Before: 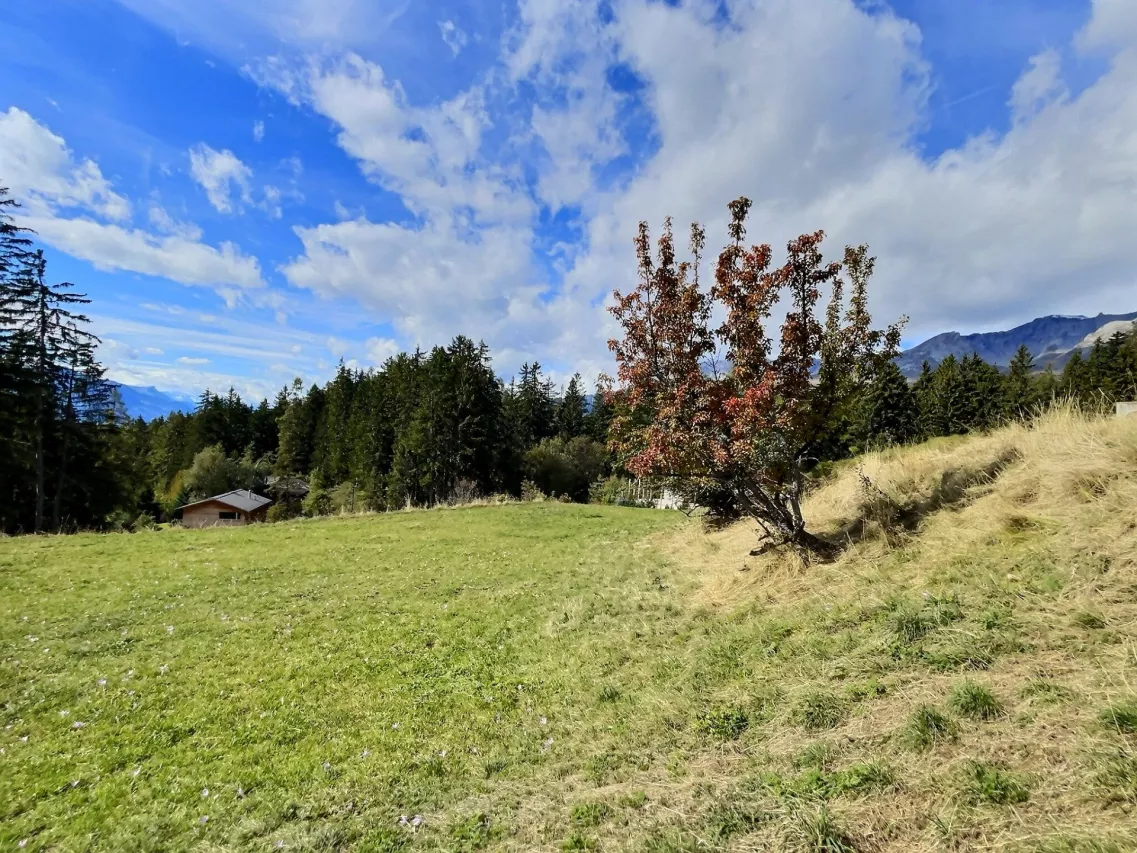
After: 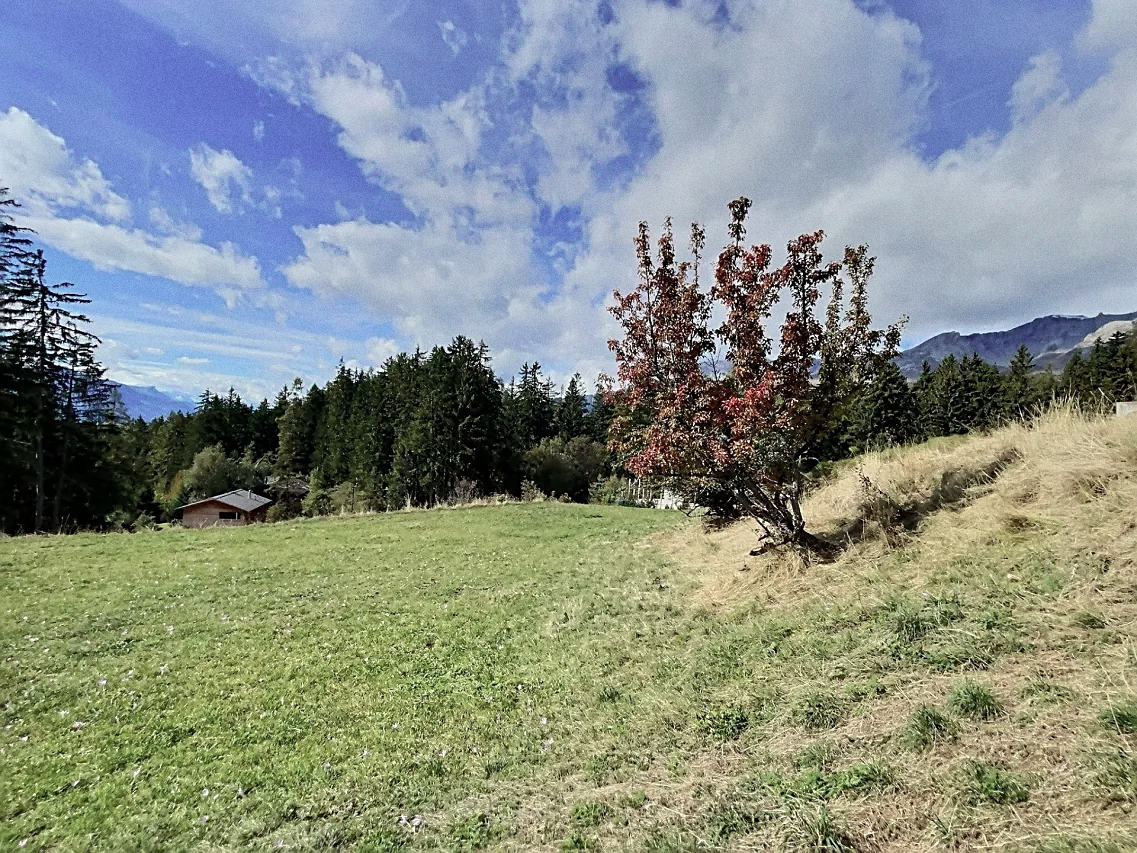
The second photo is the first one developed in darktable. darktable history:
grain: coarseness 0.47 ISO
color contrast: blue-yellow contrast 0.7
sharpen: on, module defaults
